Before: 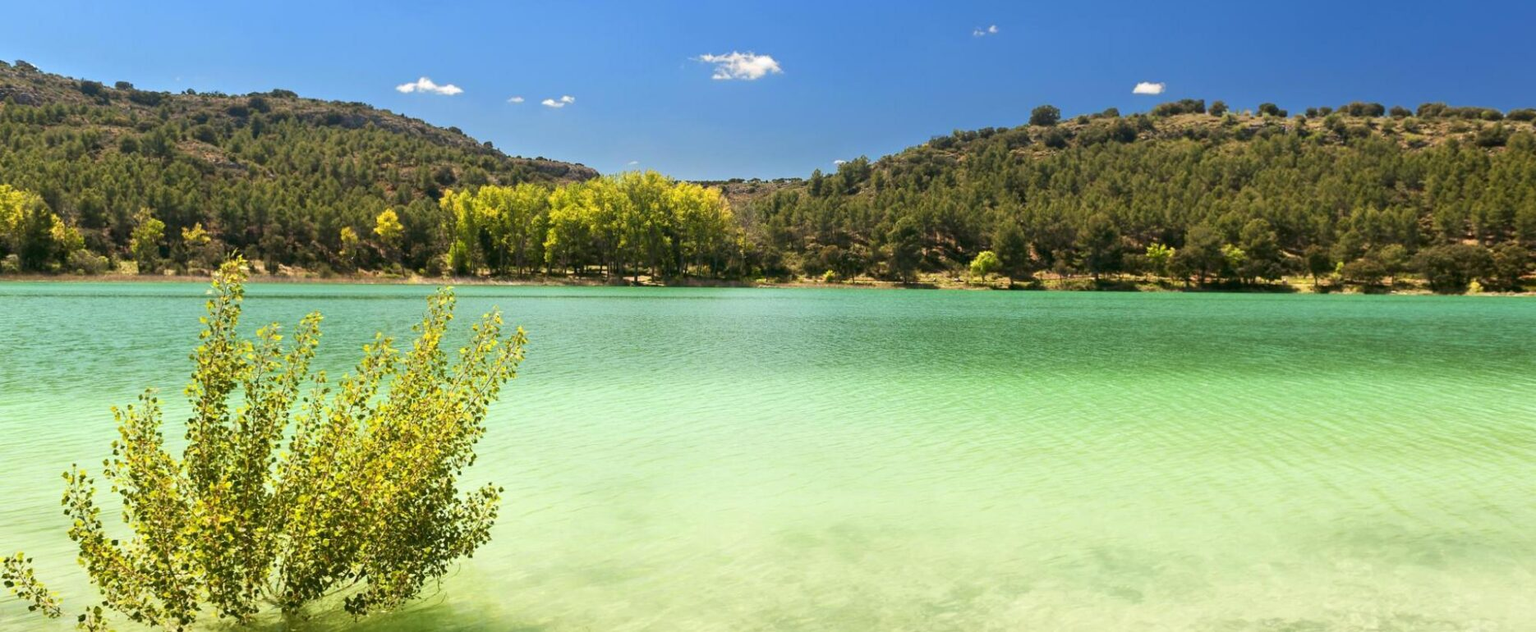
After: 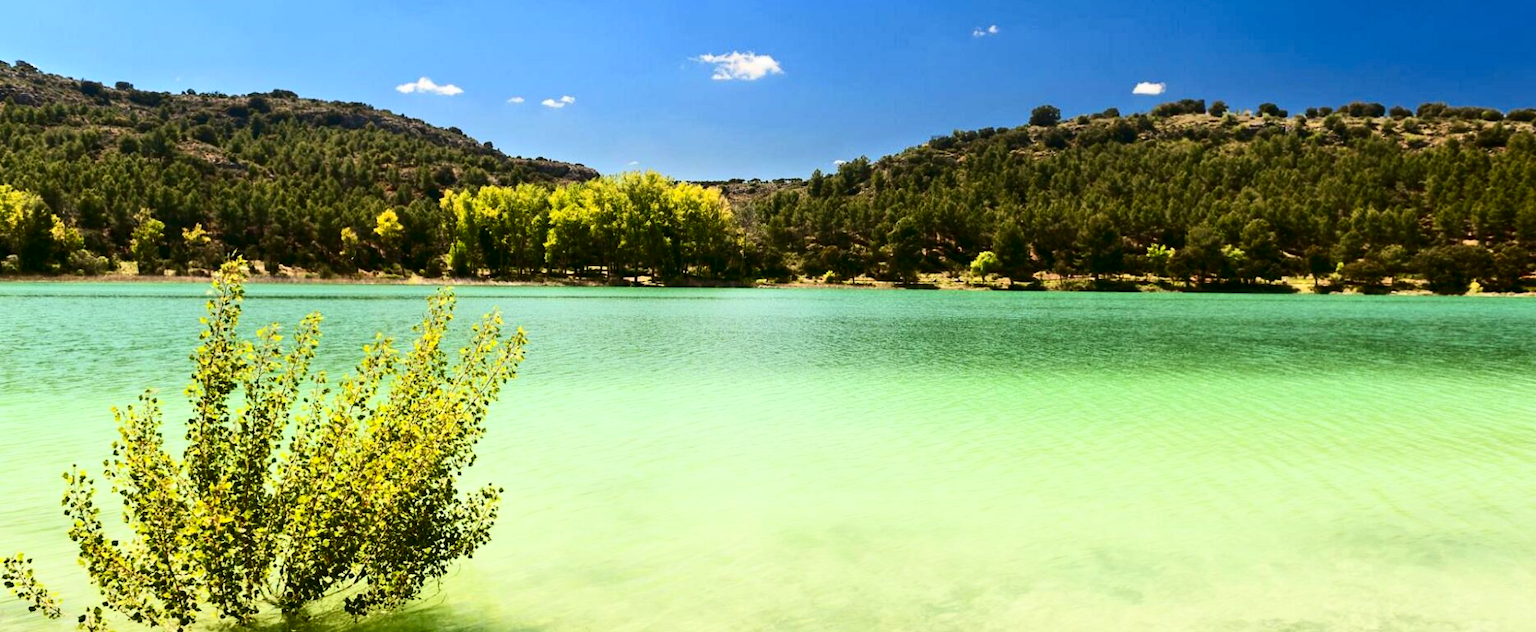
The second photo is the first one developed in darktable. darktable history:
contrast brightness saturation: contrast 0.32, brightness -0.067, saturation 0.165
